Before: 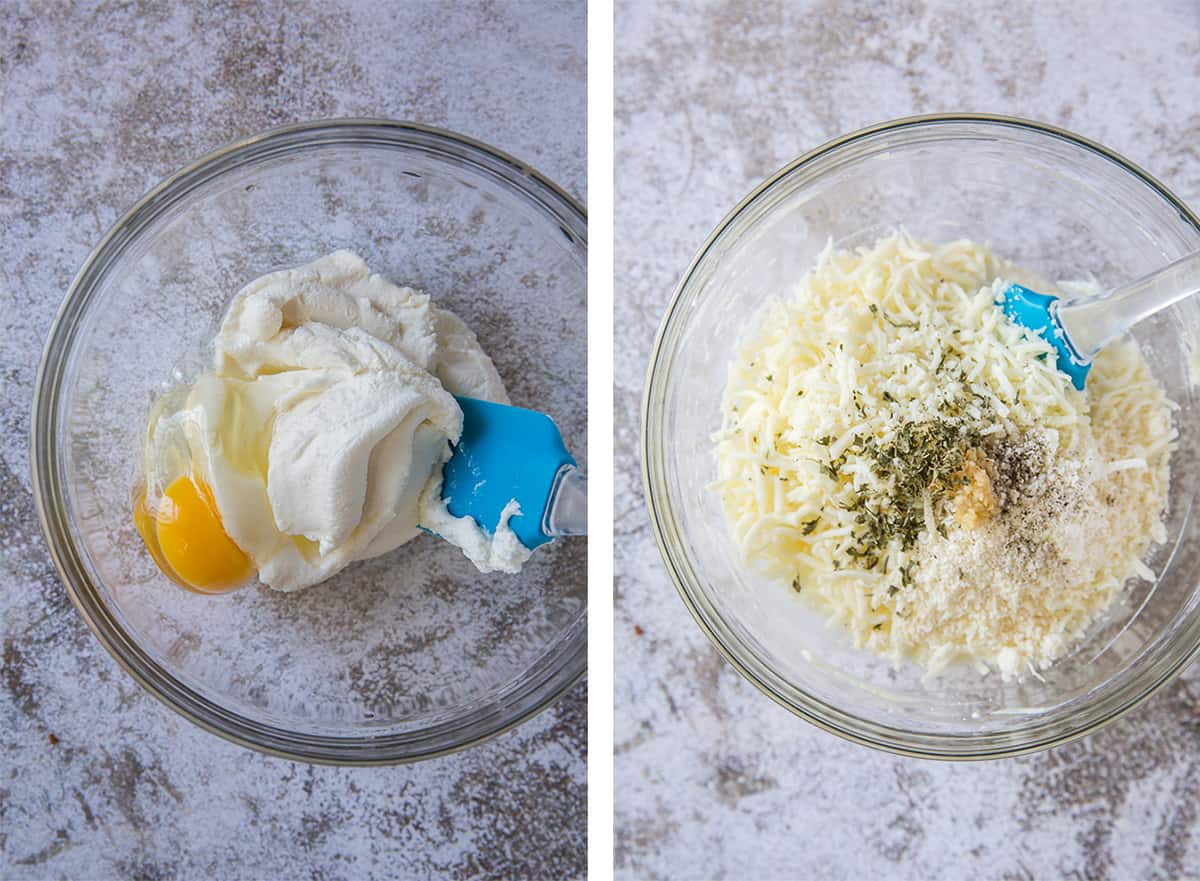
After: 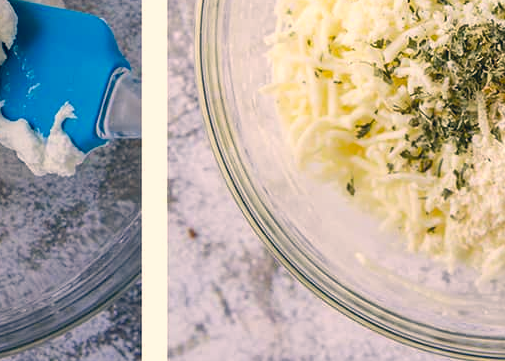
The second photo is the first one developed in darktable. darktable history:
color balance rgb: perceptual saturation grading › global saturation 8.89%, saturation formula JzAzBz (2021)
crop: left 37.221%, top 45.169%, right 20.63%, bottom 13.777%
color correction: highlights a* 10.32, highlights b* 14.66, shadows a* -9.59, shadows b* -15.02
